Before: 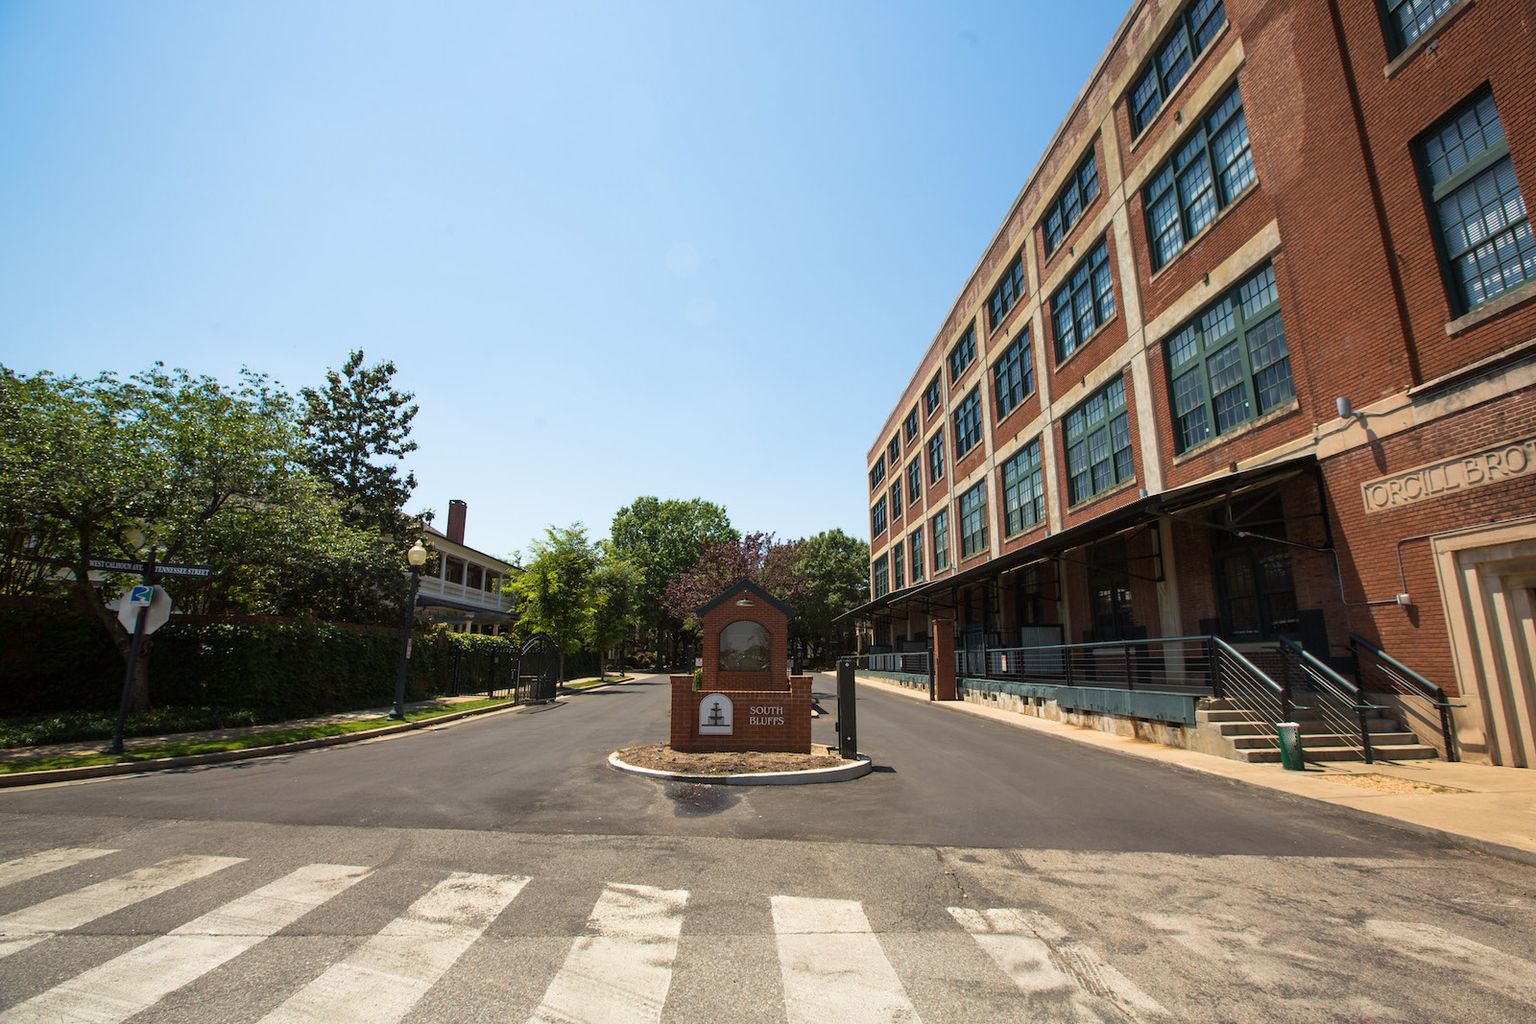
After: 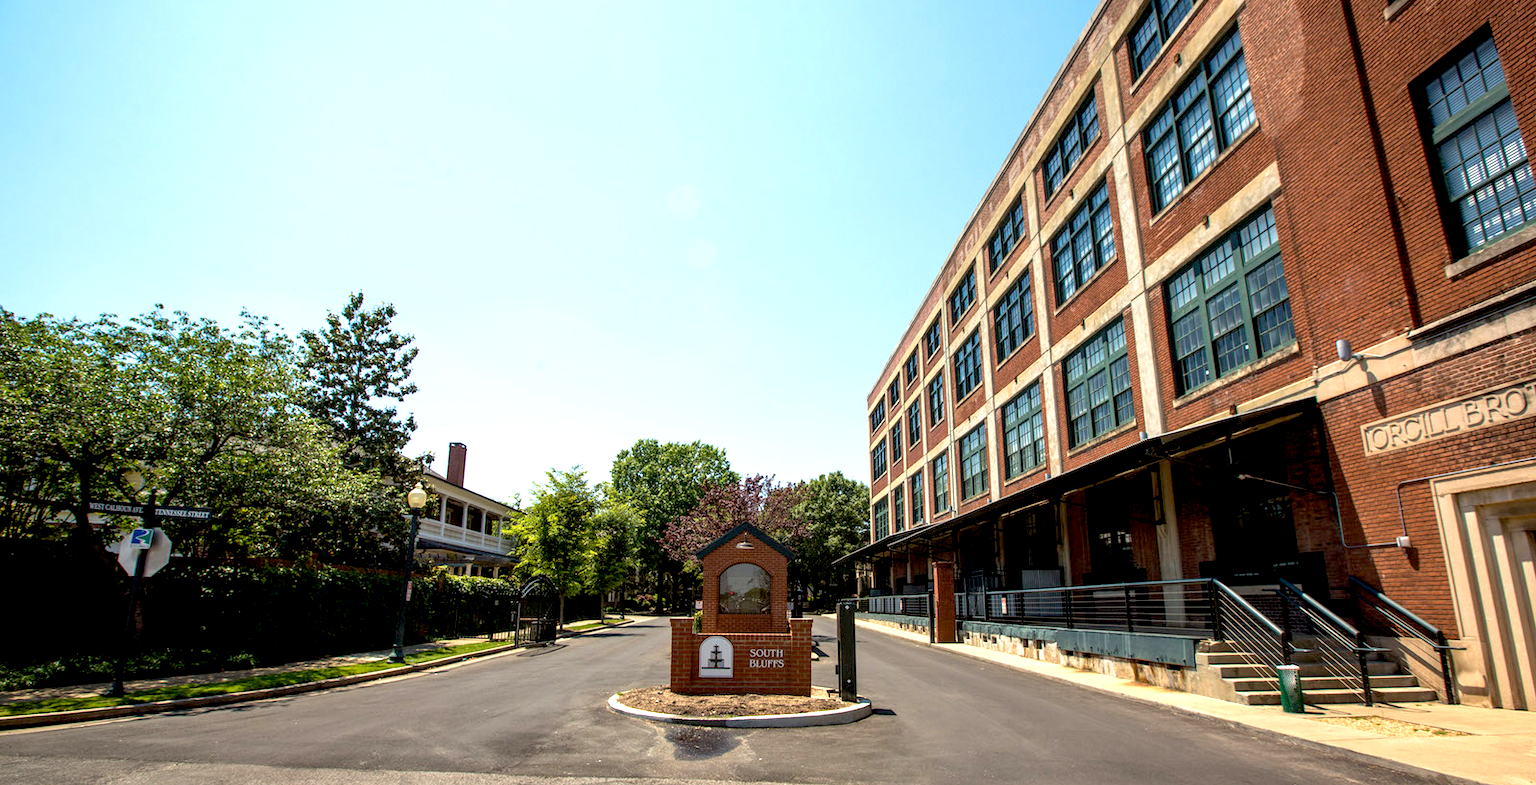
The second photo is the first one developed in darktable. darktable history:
local contrast: on, module defaults
exposure: black level correction 0.012, exposure 0.7 EV, compensate exposure bias true, compensate highlight preservation false
crop: top 5.667%, bottom 17.637%
